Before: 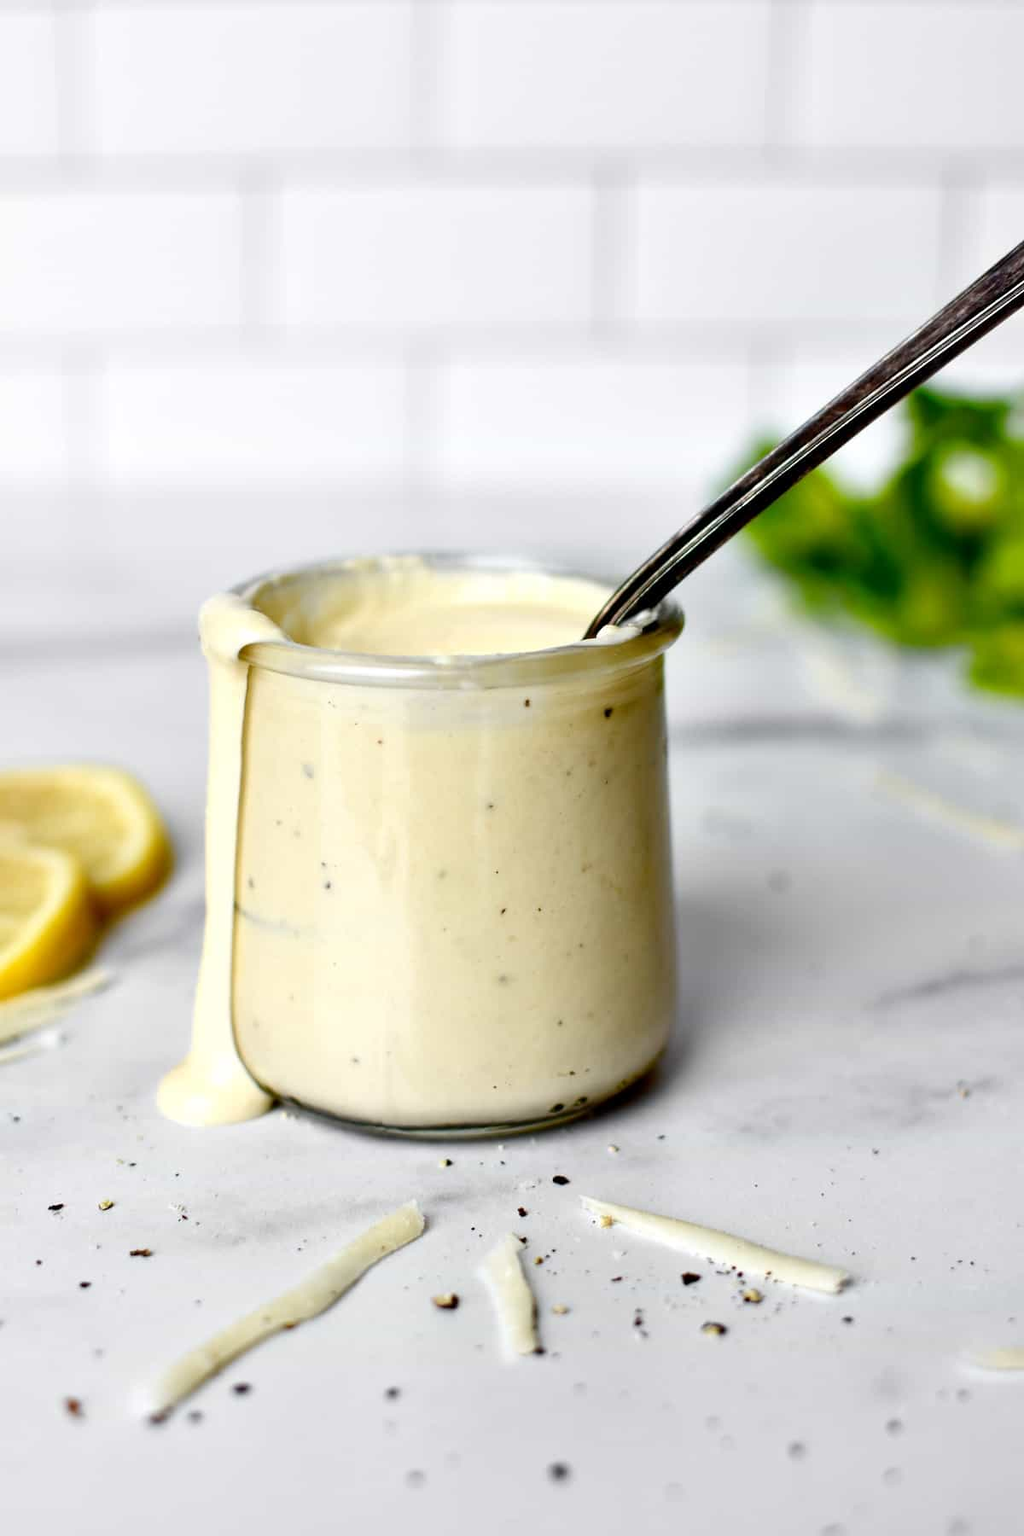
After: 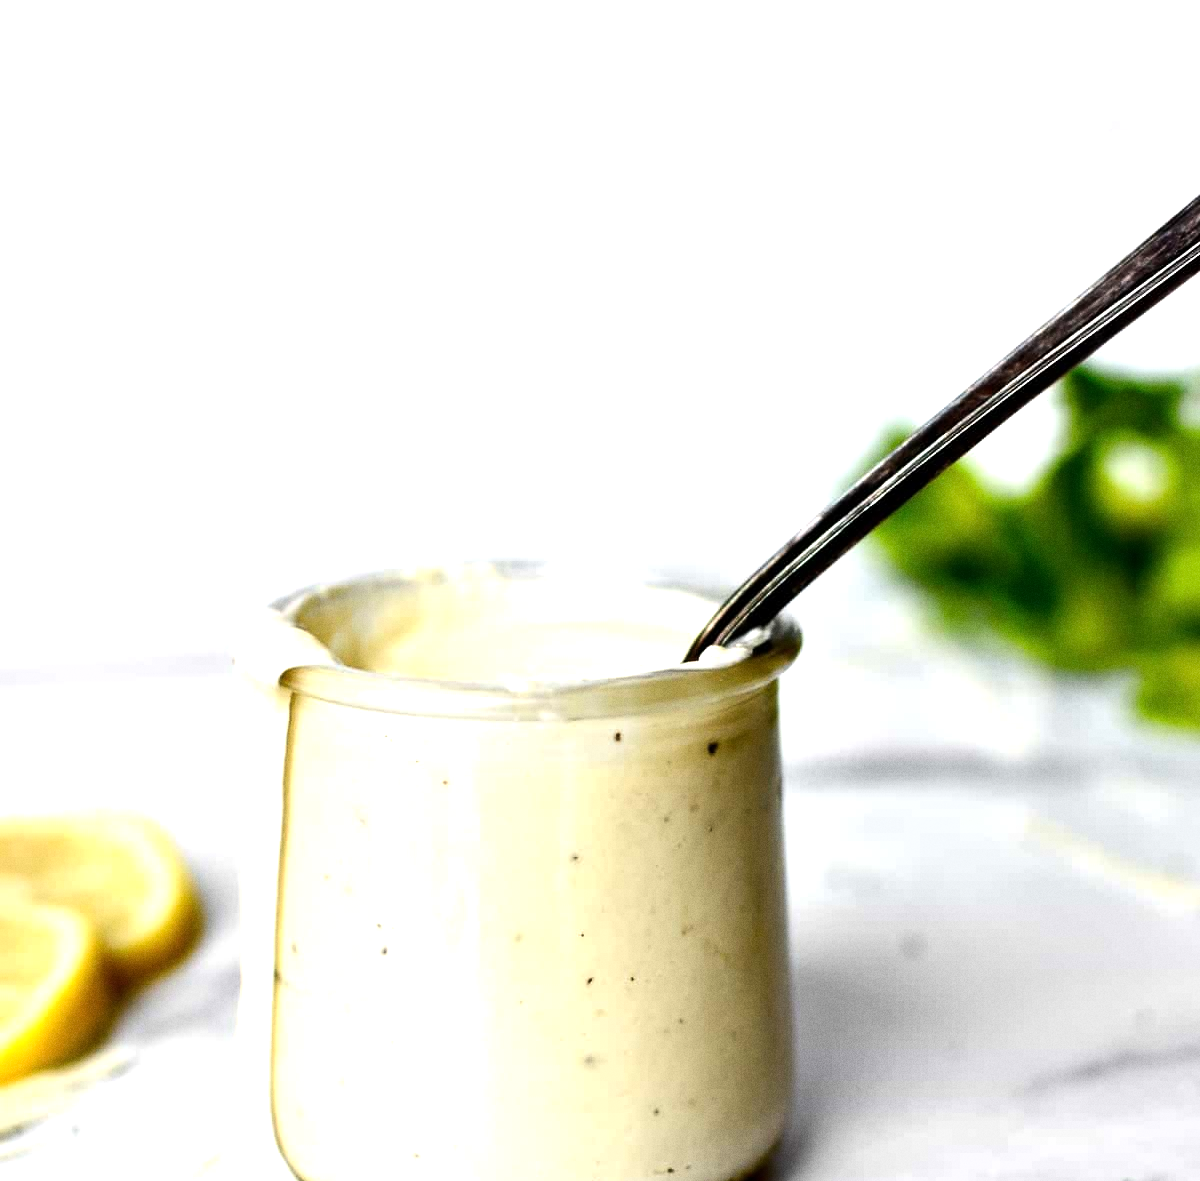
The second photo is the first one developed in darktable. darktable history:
crop and rotate: top 4.848%, bottom 29.503%
grain: coarseness 7.08 ISO, strength 21.67%, mid-tones bias 59.58%
tone equalizer: -8 EV -0.75 EV, -7 EV -0.7 EV, -6 EV -0.6 EV, -5 EV -0.4 EV, -3 EV 0.4 EV, -2 EV 0.6 EV, -1 EV 0.7 EV, +0 EV 0.75 EV, edges refinement/feathering 500, mask exposure compensation -1.57 EV, preserve details no
